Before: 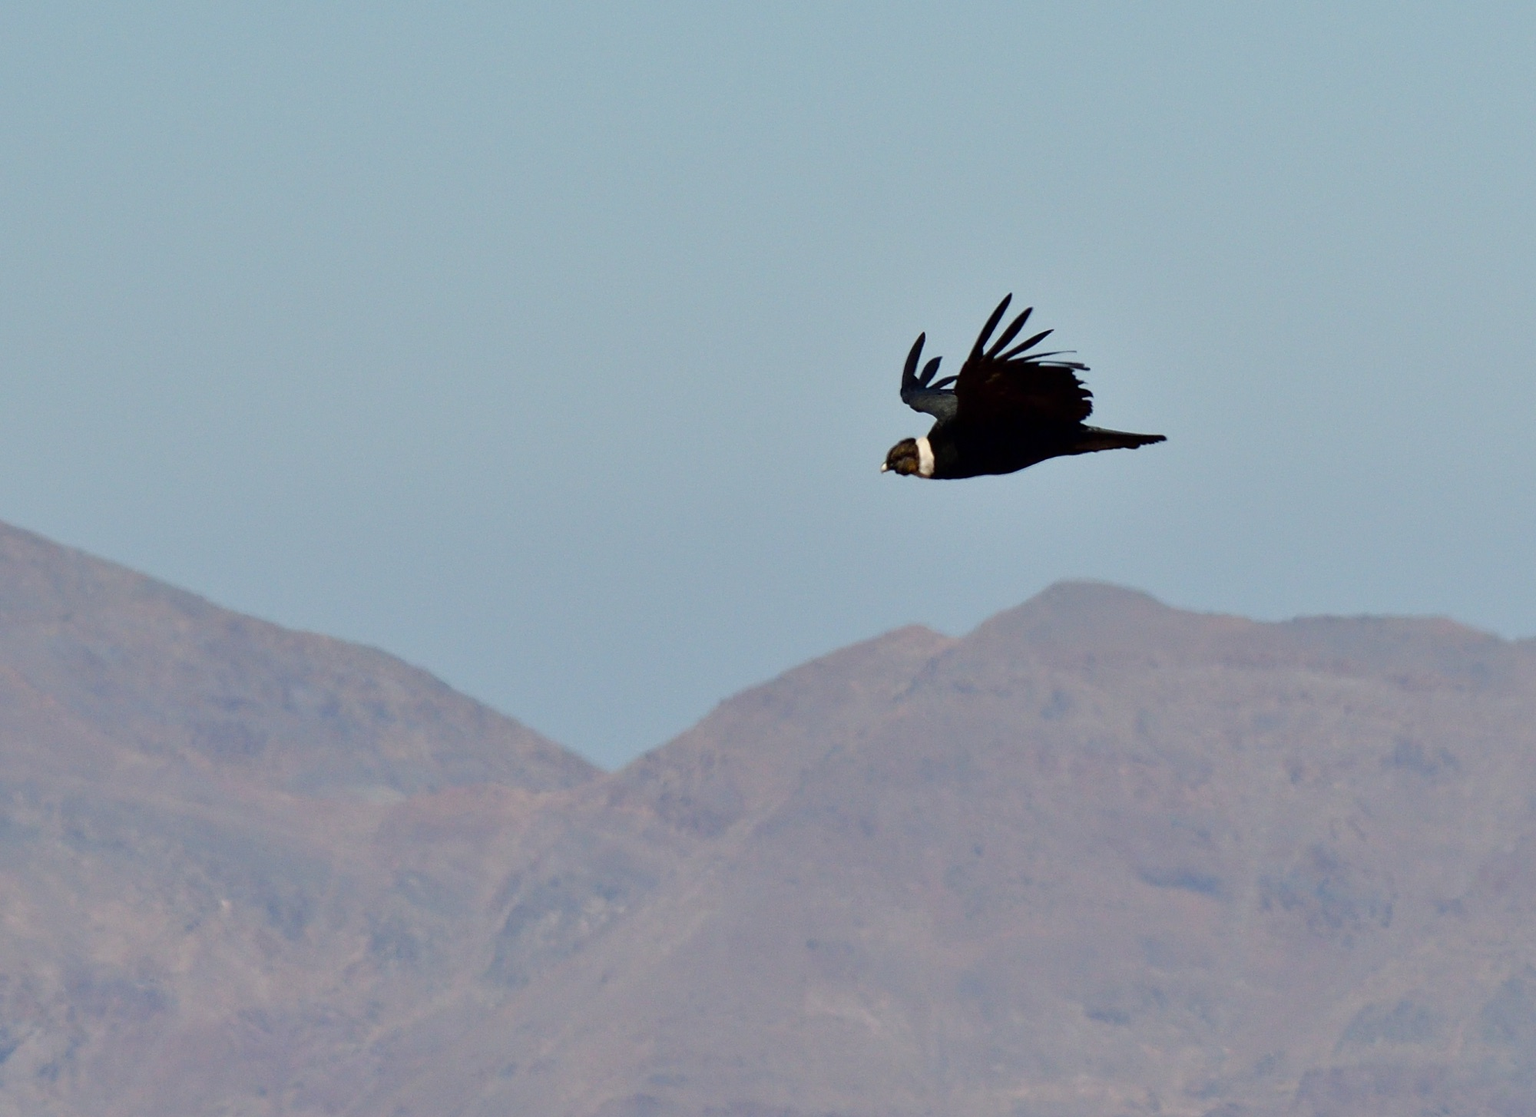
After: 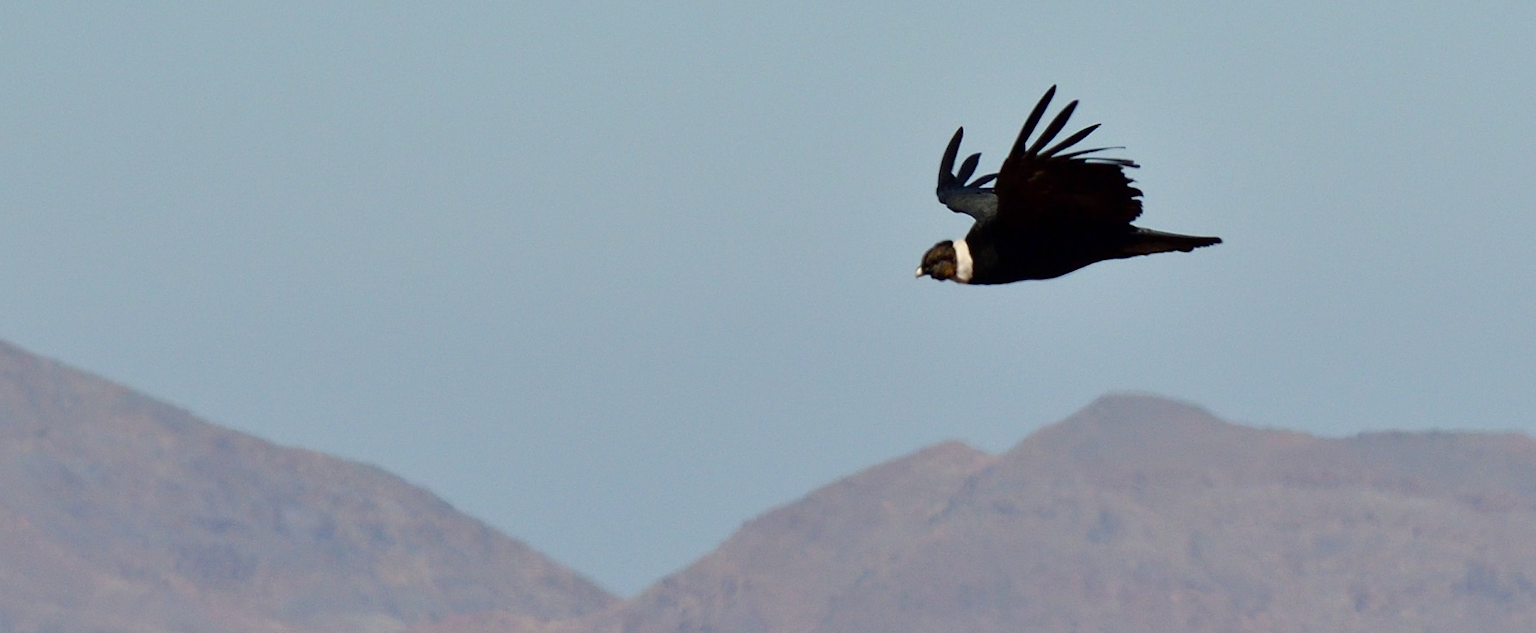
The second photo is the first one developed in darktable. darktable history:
crop: left 1.847%, top 19.241%, right 4.909%, bottom 27.847%
